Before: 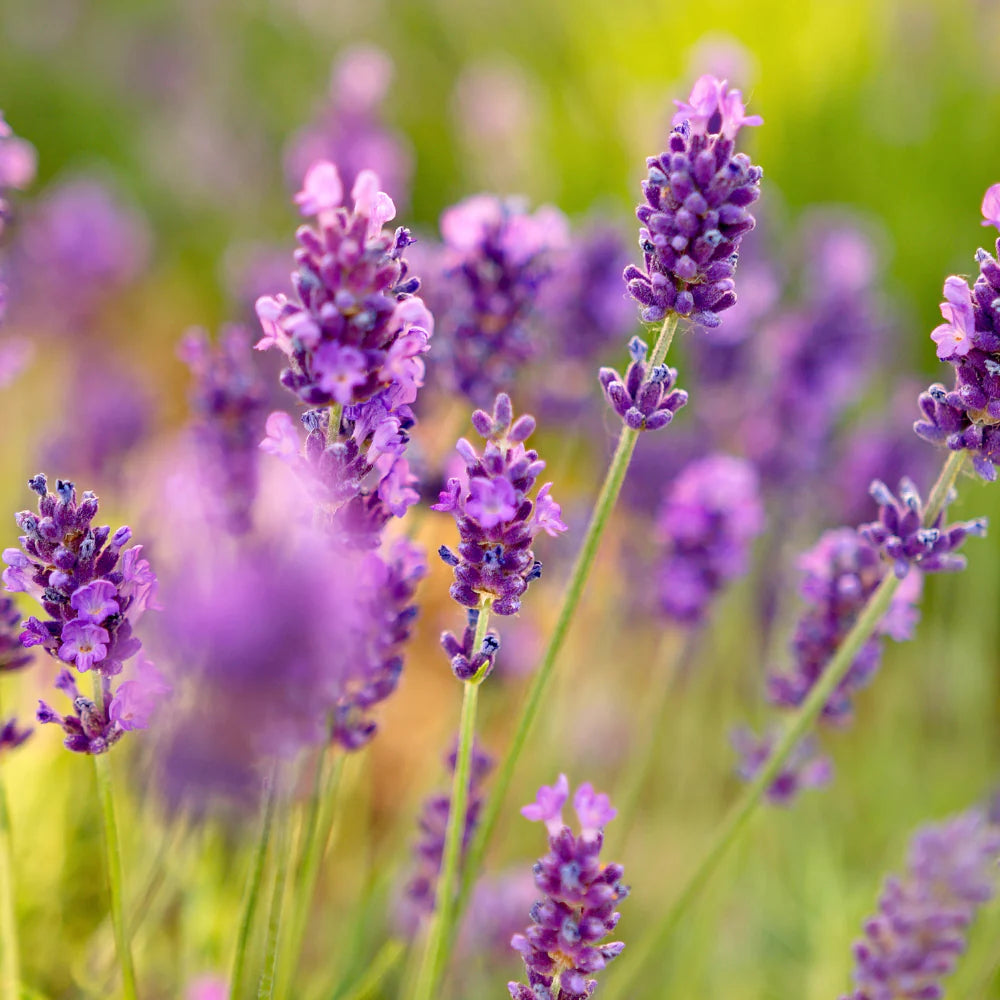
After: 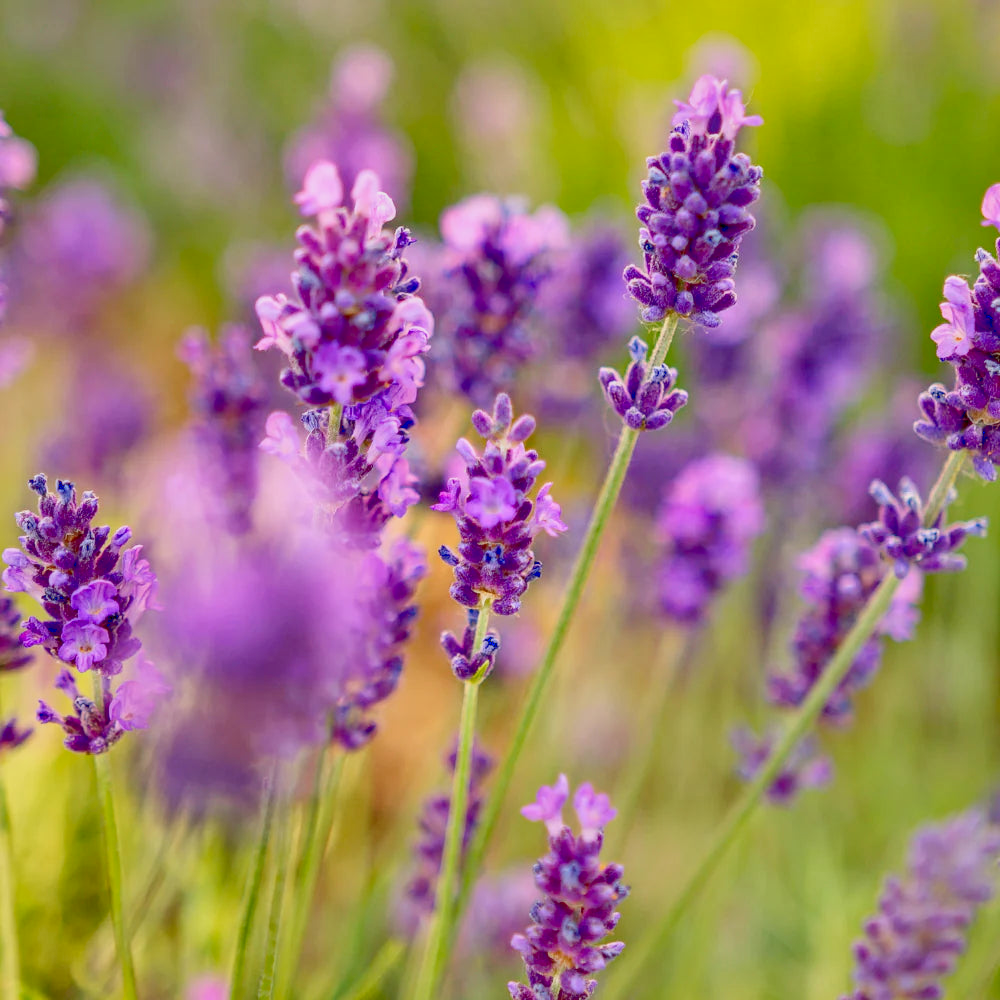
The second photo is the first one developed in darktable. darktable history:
exposure: black level correction 0.001, exposure 0.499 EV, compensate highlight preservation false
local contrast: on, module defaults
tone equalizer: -8 EV -0.024 EV, -7 EV 0.018 EV, -6 EV -0.007 EV, -5 EV 0.004 EV, -4 EV -0.045 EV, -3 EV -0.231 EV, -2 EV -0.655 EV, -1 EV -0.983 EV, +0 EV -0.97 EV
tone curve: curves: ch0 [(0, 0.047) (0.199, 0.263) (0.47, 0.555) (0.805, 0.839) (1, 0.962)], color space Lab, linked channels, preserve colors none
shadows and highlights: shadows 22.73, highlights -49.18, soften with gaussian
